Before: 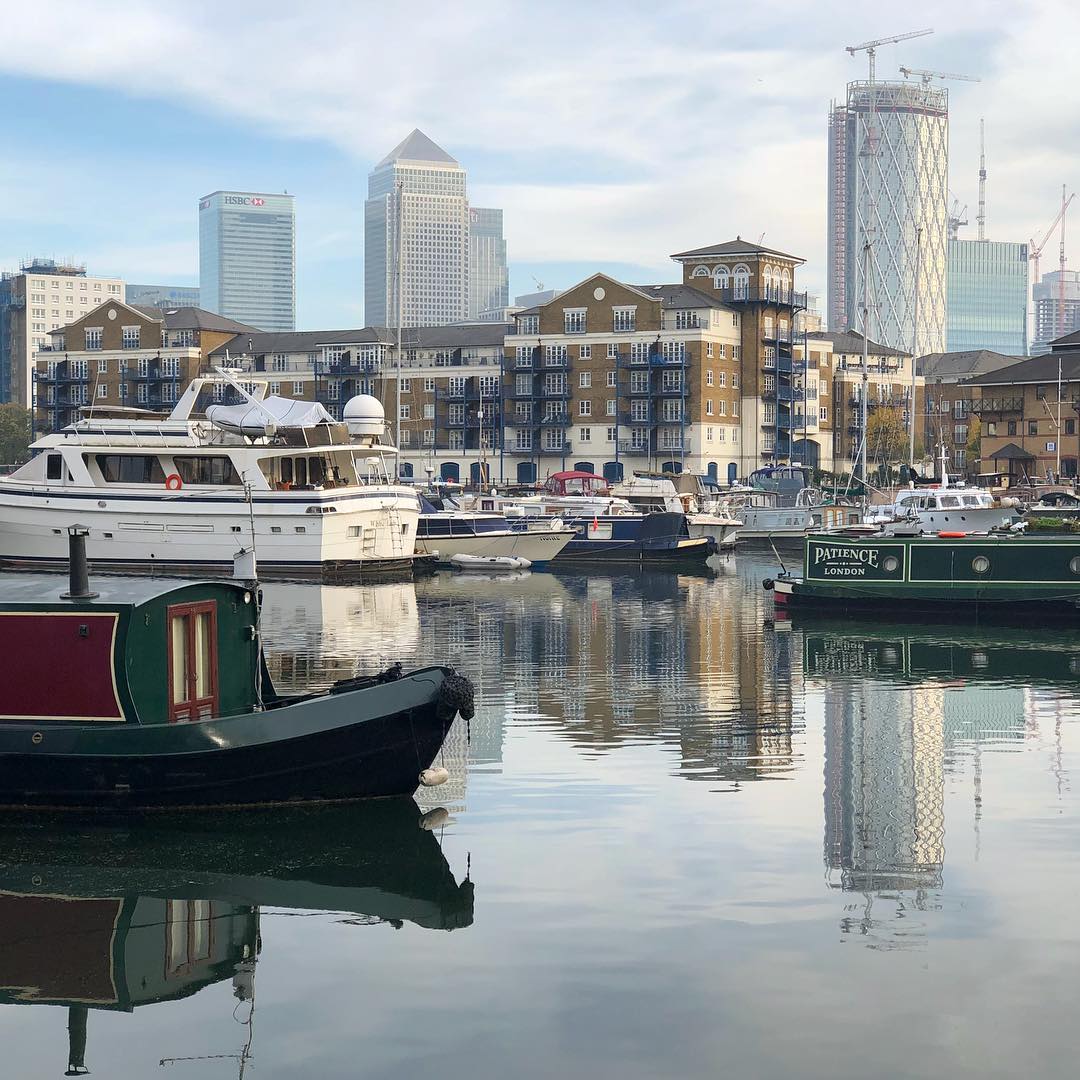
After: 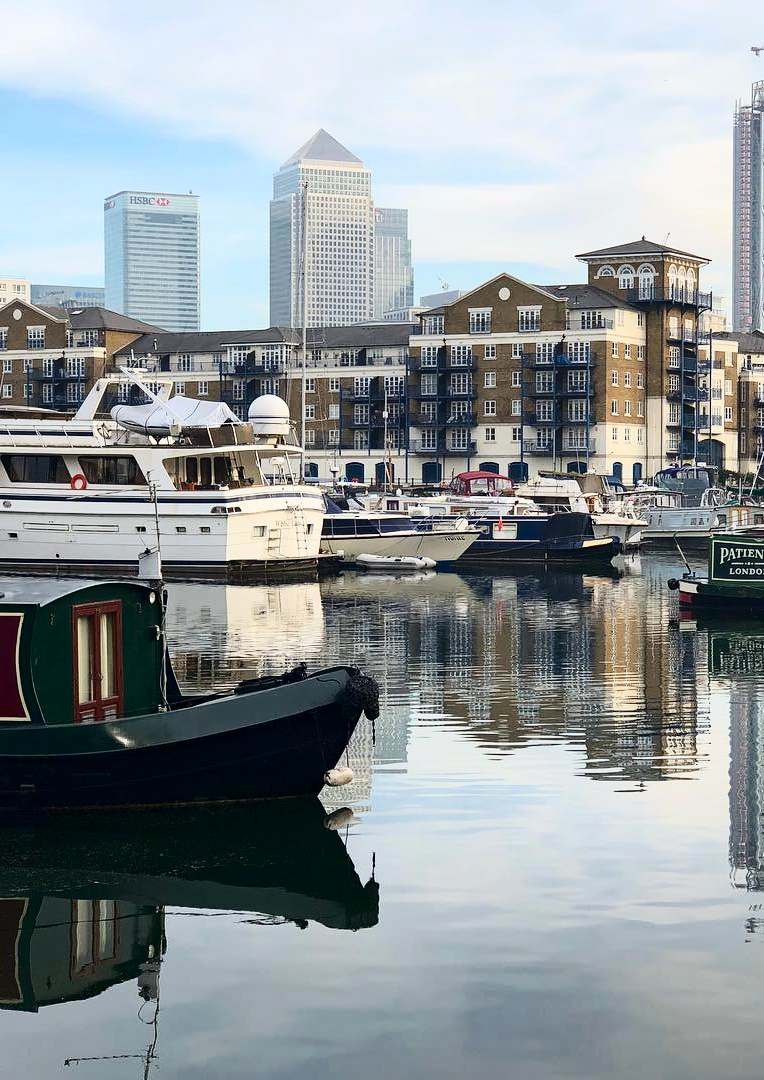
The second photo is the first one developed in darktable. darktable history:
crop and rotate: left 8.929%, right 20.261%
tone curve: curves: ch0 [(0, 0) (0.195, 0.109) (0.751, 0.848) (1, 1)], color space Lab, independent channels
exposure: exposure -0.069 EV, compensate highlight preservation false
haze removal: compatibility mode true
